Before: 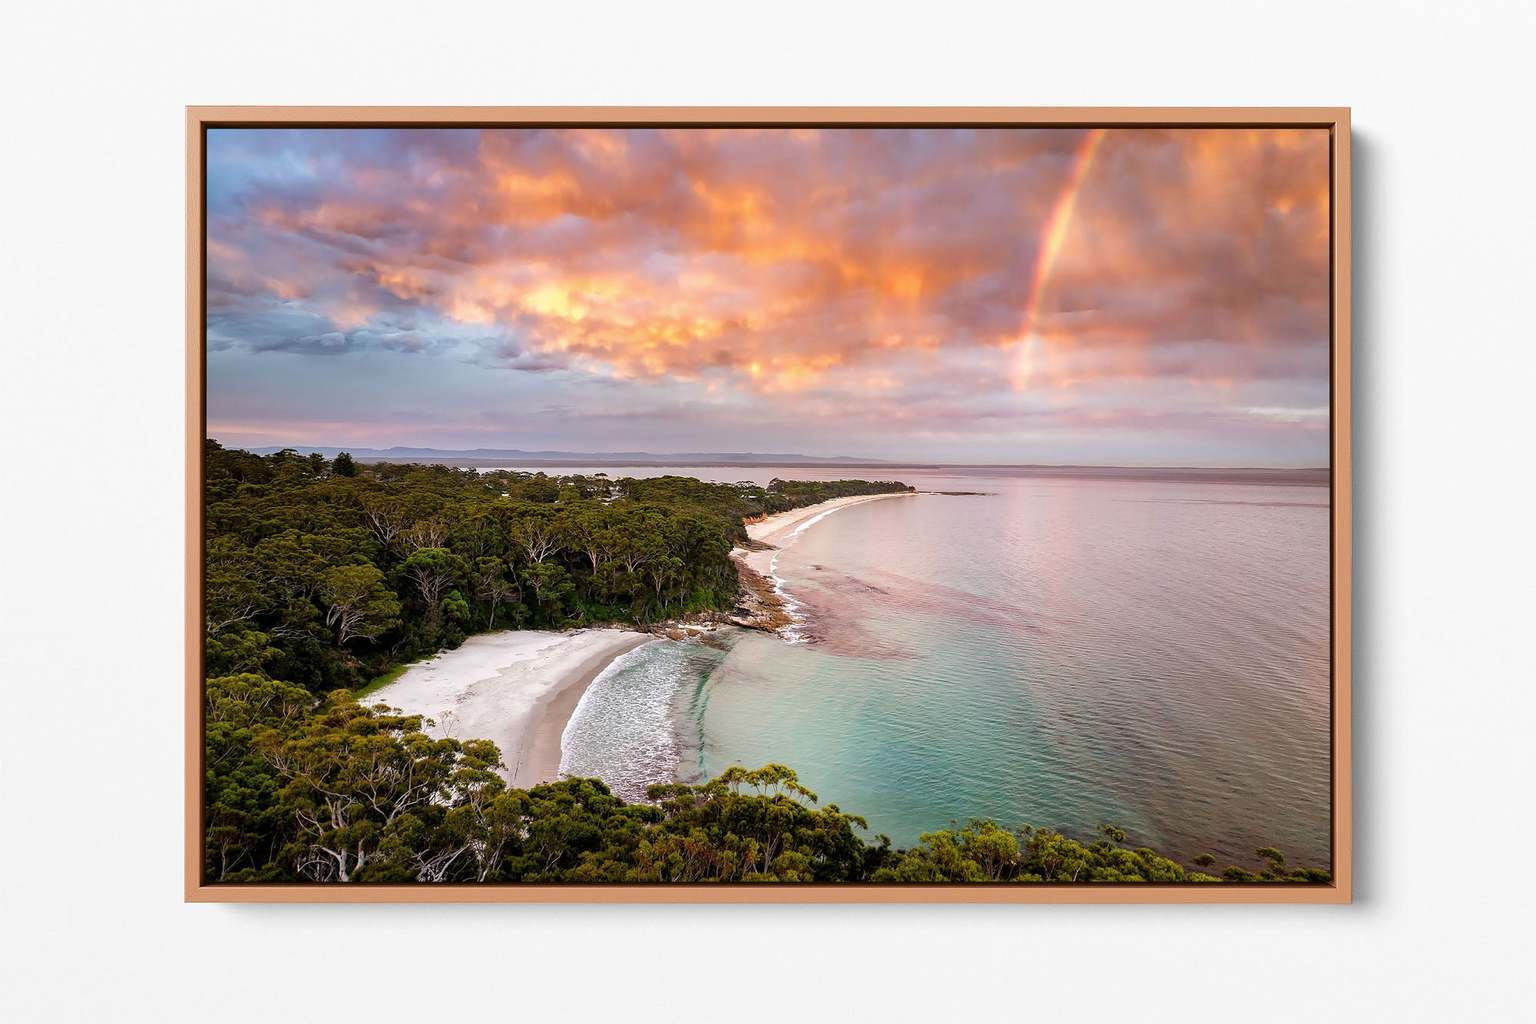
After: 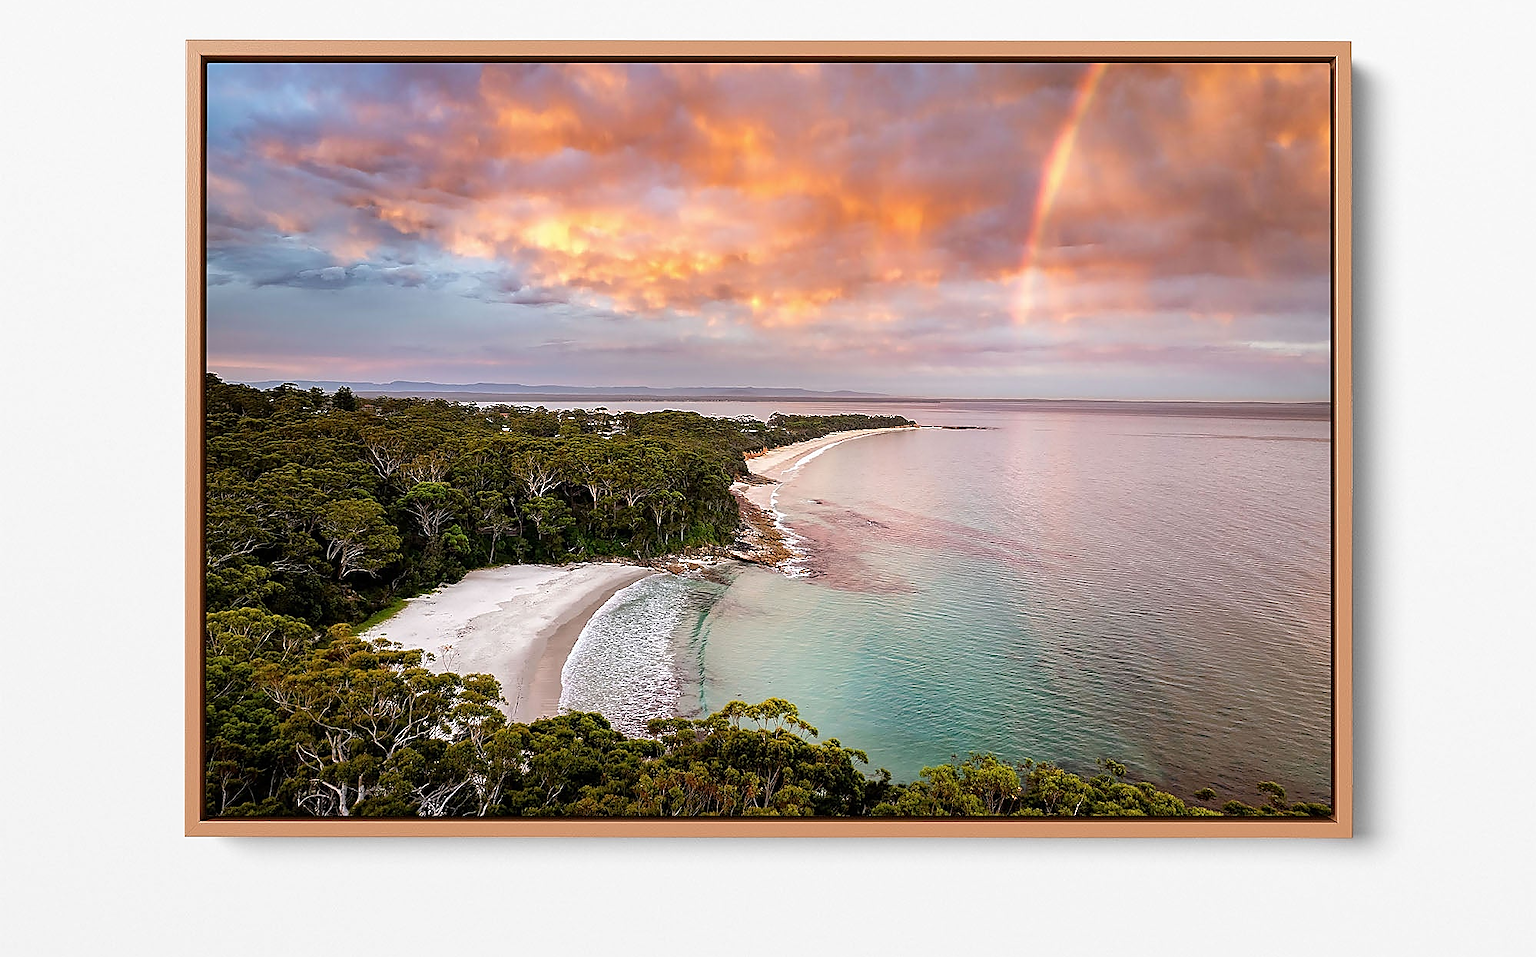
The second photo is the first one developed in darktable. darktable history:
crop and rotate: top 6.484%
sharpen: radius 1.383, amount 1.233, threshold 0.674
